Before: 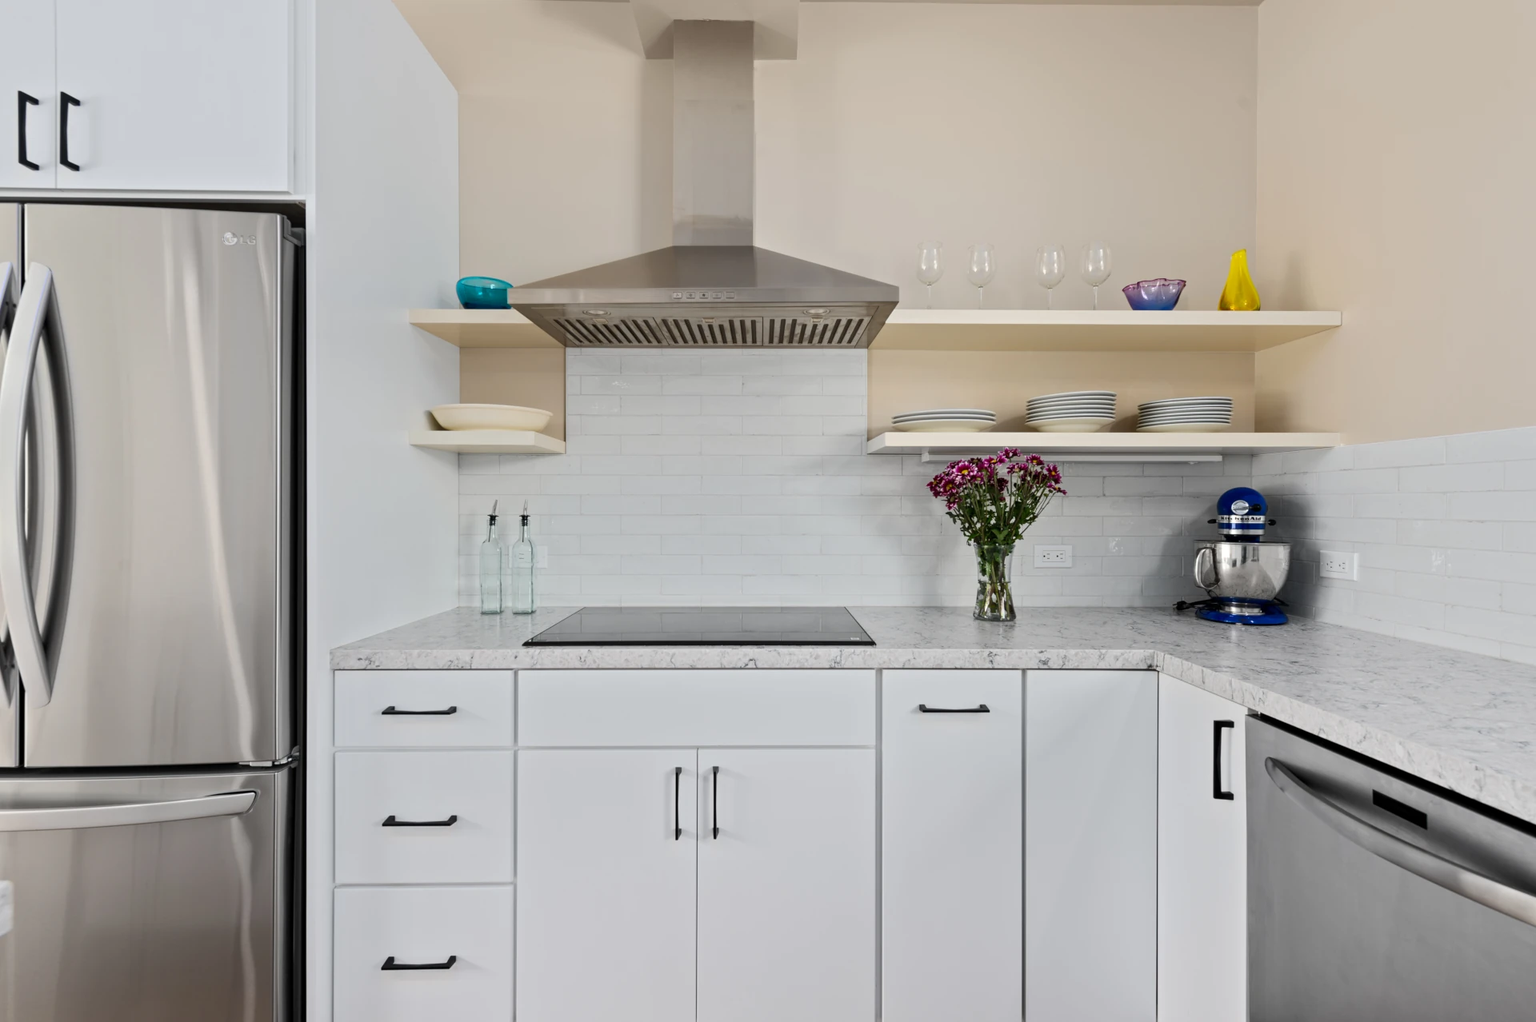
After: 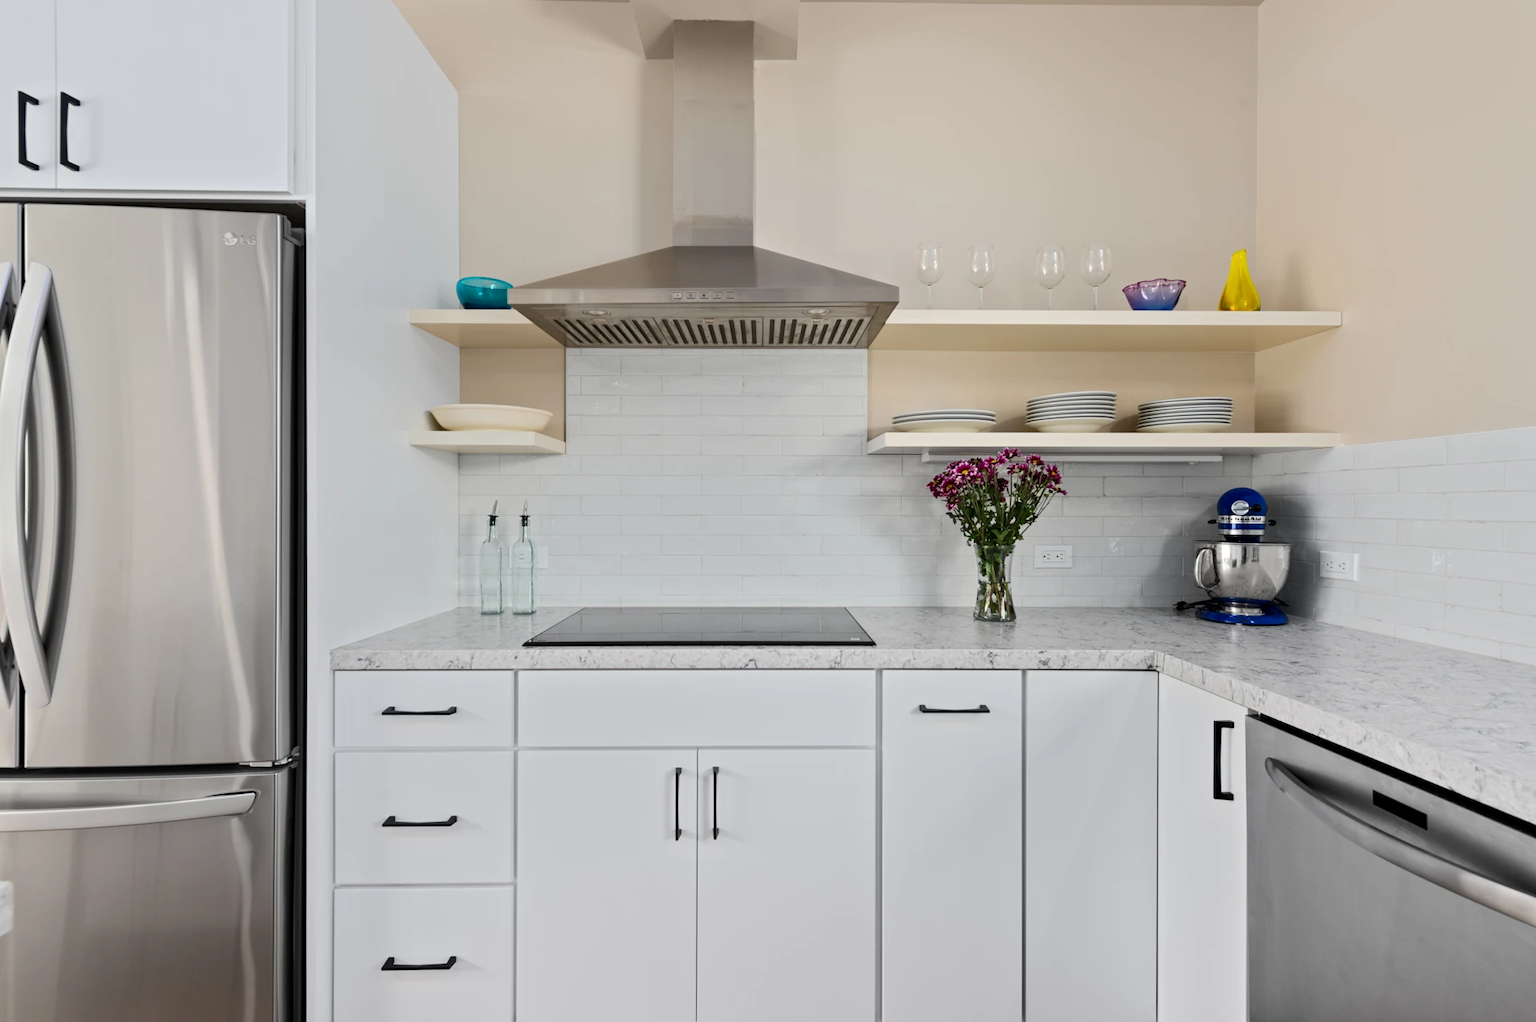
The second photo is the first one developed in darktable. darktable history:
contrast brightness saturation: contrast 0.05
